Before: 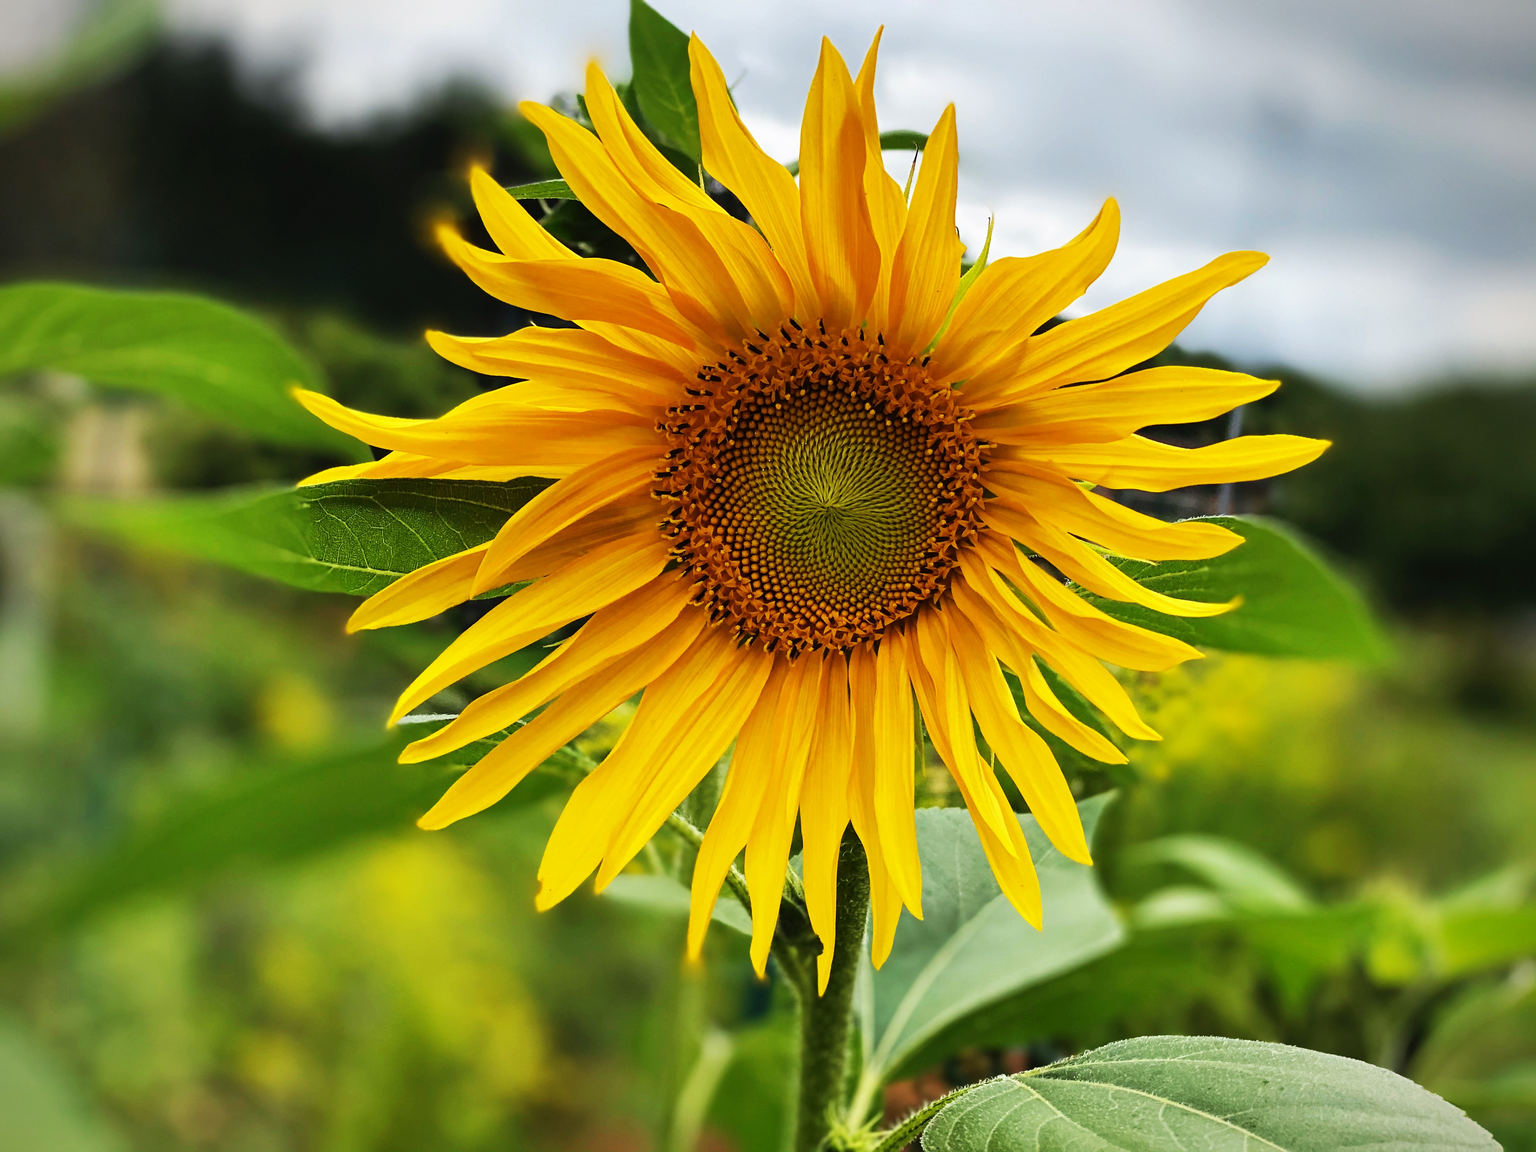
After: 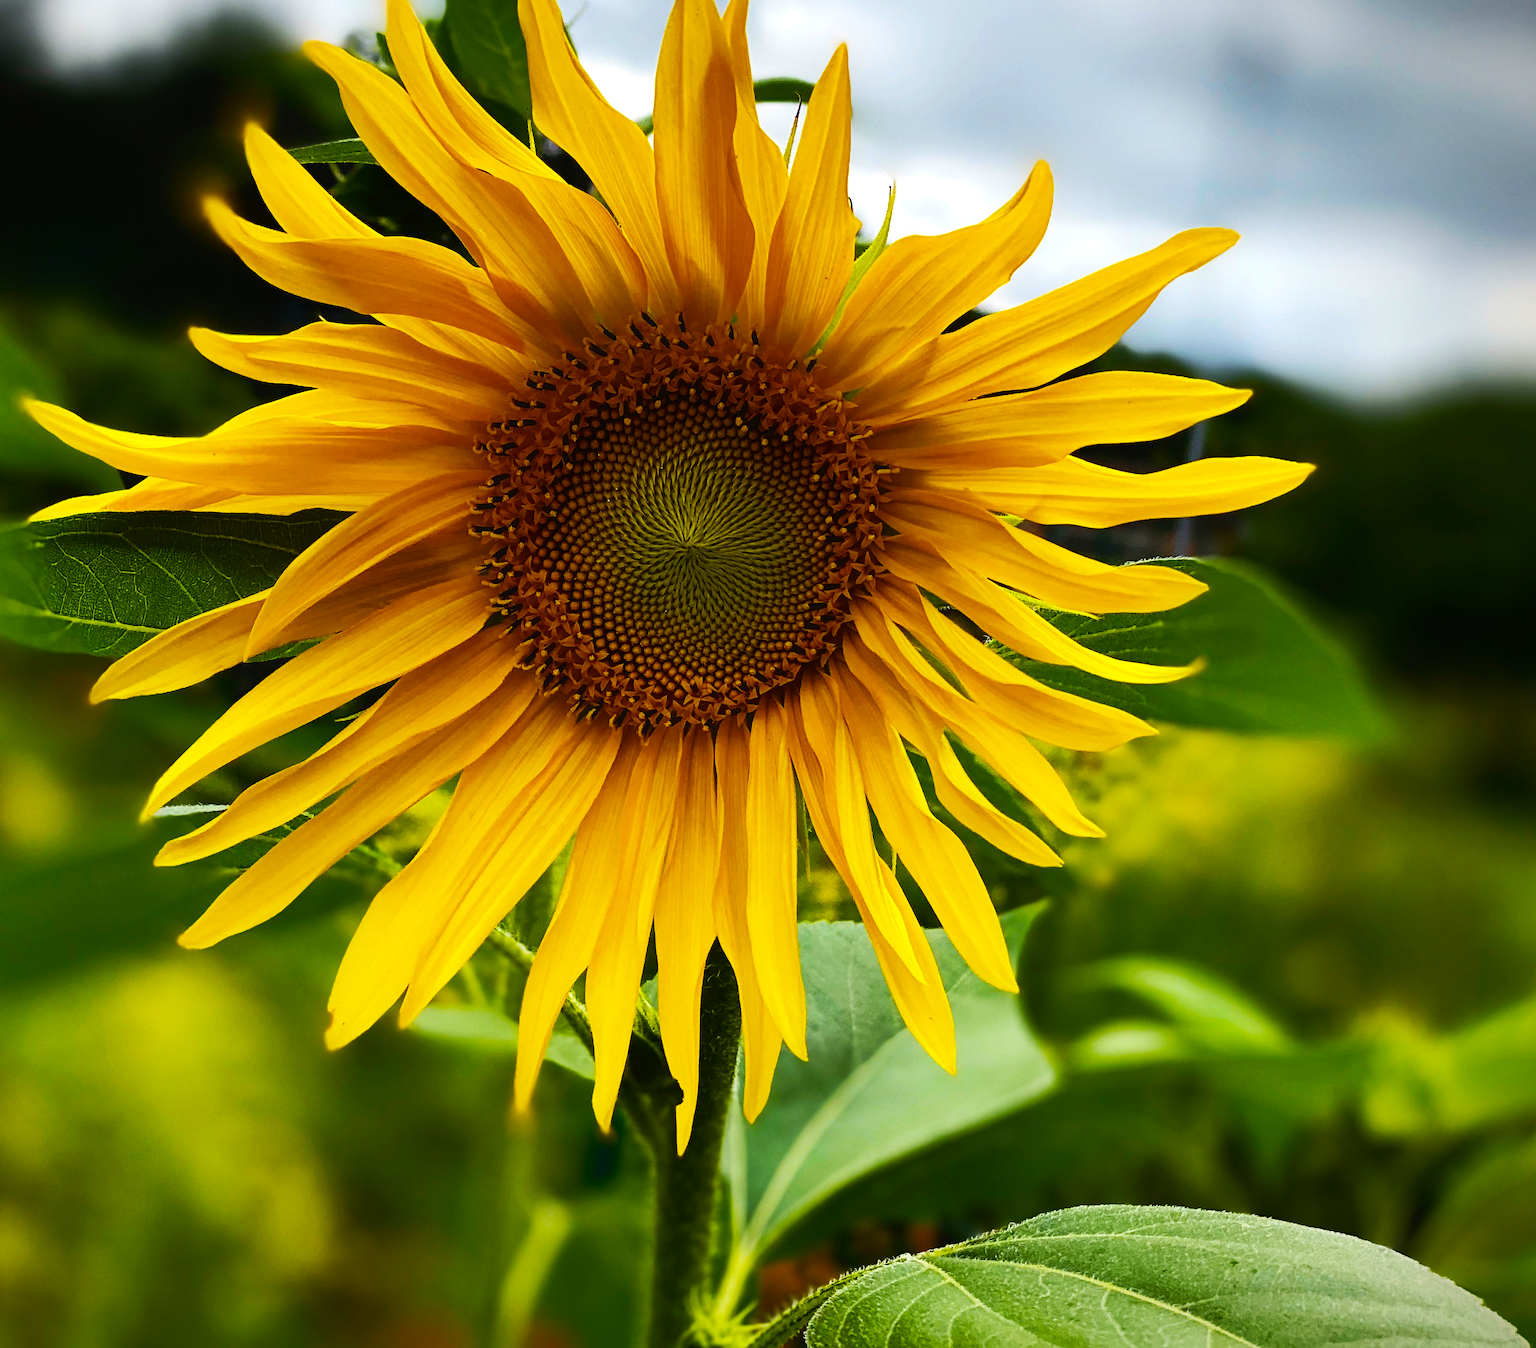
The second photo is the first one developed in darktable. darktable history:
contrast equalizer: y [[0.5, 0.486, 0.447, 0.446, 0.489, 0.5], [0.5 ×6], [0.5 ×6], [0 ×6], [0 ×6]]
color balance rgb: perceptual saturation grading › global saturation 37.168%, perceptual saturation grading › shadows 35.194%, perceptual brilliance grading › highlights 4.187%, perceptual brilliance grading › mid-tones -18.082%, perceptual brilliance grading › shadows -41.829%, global vibrance 20%
levels: levels [0, 0.492, 0.984]
crop and rotate: left 17.905%, top 5.953%, right 1.763%
